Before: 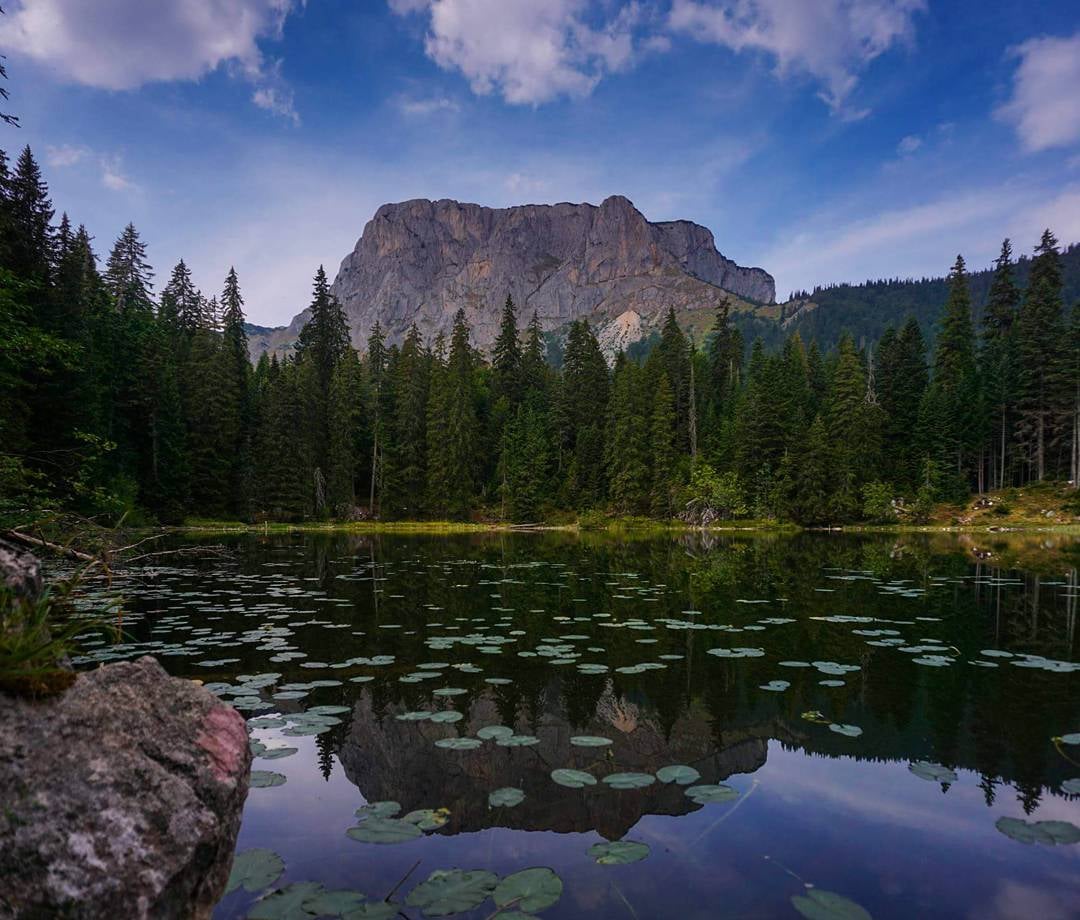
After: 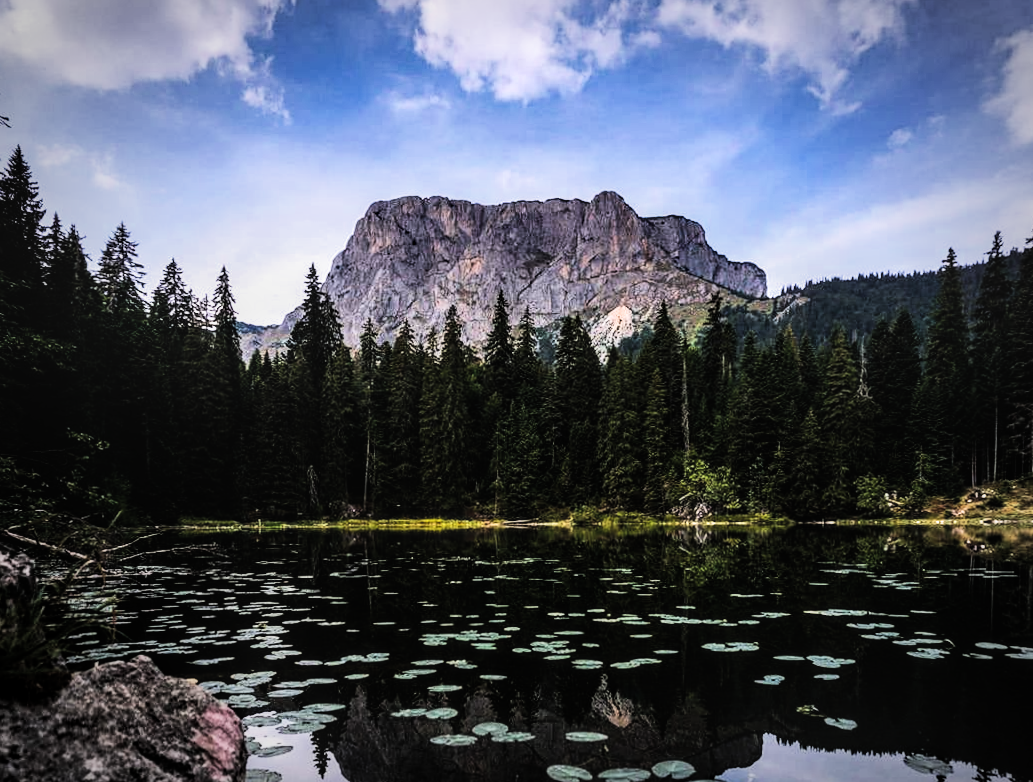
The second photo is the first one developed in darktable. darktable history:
vignetting: brightness -0.472, automatic ratio true, unbound false
color balance rgb: highlights gain › luminance 14.627%, global offset › luminance 0.721%, perceptual saturation grading › global saturation 0.58%, perceptual brilliance grading › global brilliance 25.234%
levels: mode automatic
crop and rotate: angle 0.449°, left 0.201%, right 3.269%, bottom 14.214%
filmic rgb: black relative exposure -5.09 EV, white relative exposure 3.95 EV, hardness 2.89, contrast 1.299, iterations of high-quality reconstruction 0
tone equalizer: -8 EV -1.12 EV, -7 EV -1.02 EV, -6 EV -0.895 EV, -5 EV -0.611 EV, -3 EV 0.552 EV, -2 EV 0.84 EV, -1 EV 1 EV, +0 EV 1.07 EV, edges refinement/feathering 500, mask exposure compensation -1.57 EV, preserve details no
local contrast: on, module defaults
